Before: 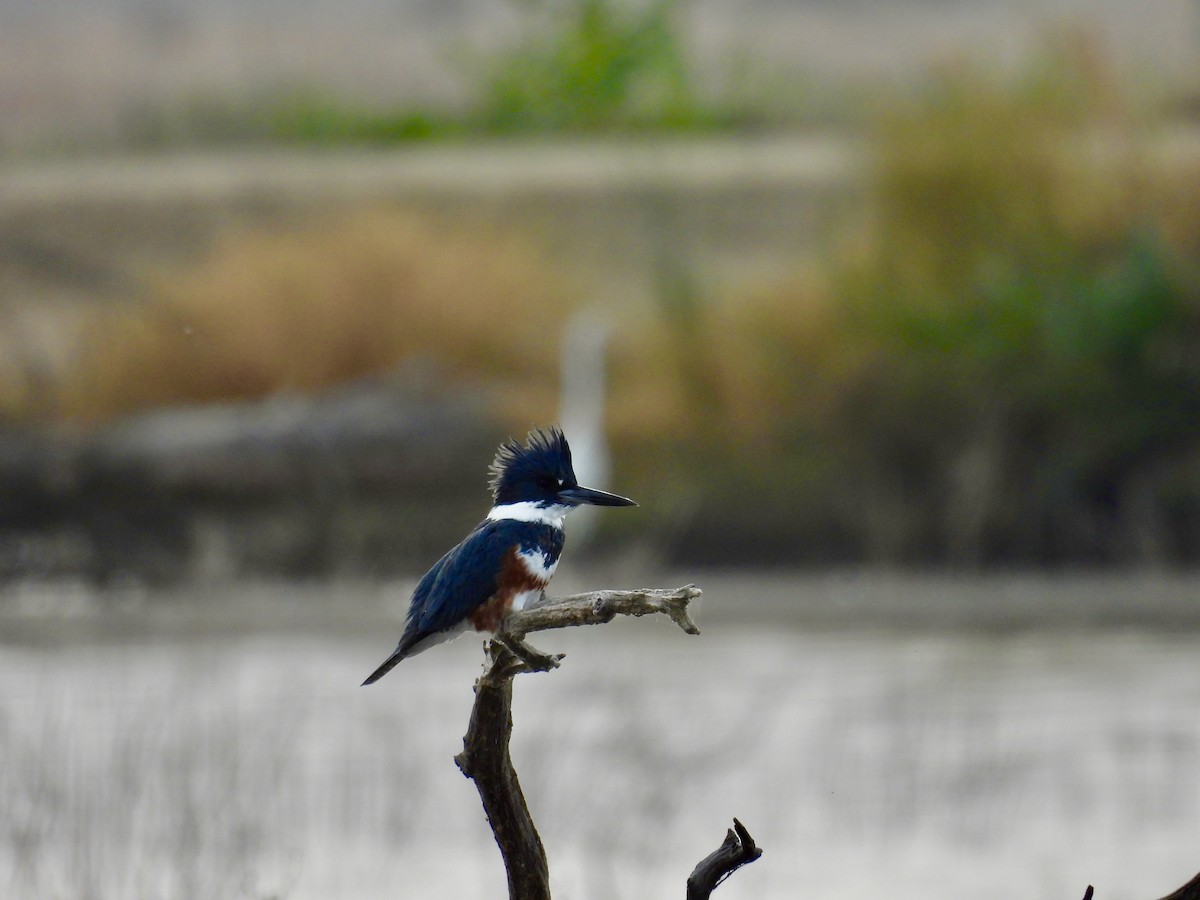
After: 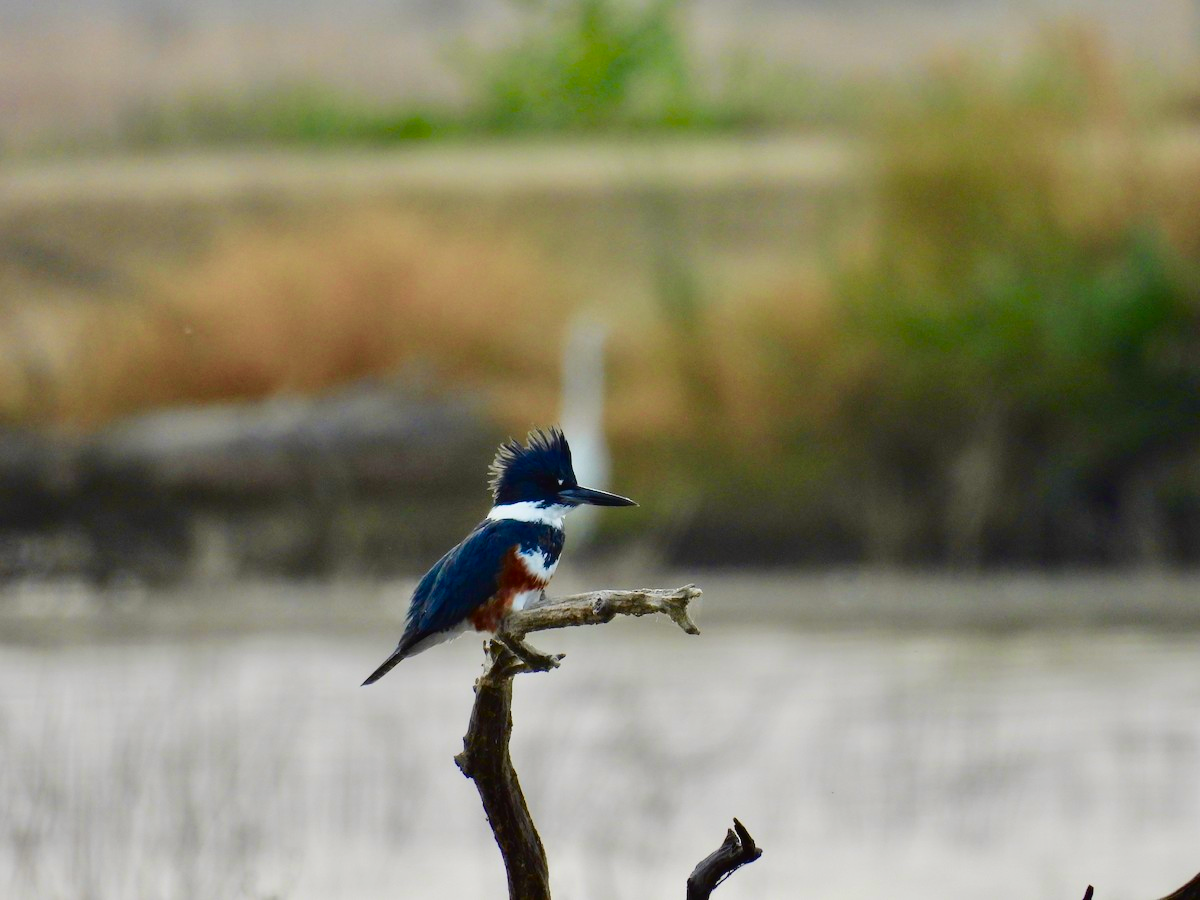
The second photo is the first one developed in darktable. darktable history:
shadows and highlights: shadows 4.1, highlights -17.6, soften with gaussian
tone curve: curves: ch0 [(0, 0.021) (0.049, 0.044) (0.152, 0.14) (0.328, 0.357) (0.473, 0.529) (0.641, 0.705) (0.868, 0.887) (1, 0.969)]; ch1 [(0, 0) (0.322, 0.328) (0.43, 0.425) (0.474, 0.466) (0.502, 0.503) (0.522, 0.526) (0.564, 0.591) (0.602, 0.632) (0.677, 0.701) (0.859, 0.885) (1, 1)]; ch2 [(0, 0) (0.33, 0.301) (0.447, 0.44) (0.502, 0.505) (0.535, 0.554) (0.565, 0.598) (0.618, 0.629) (1, 1)], color space Lab, independent channels, preserve colors none
